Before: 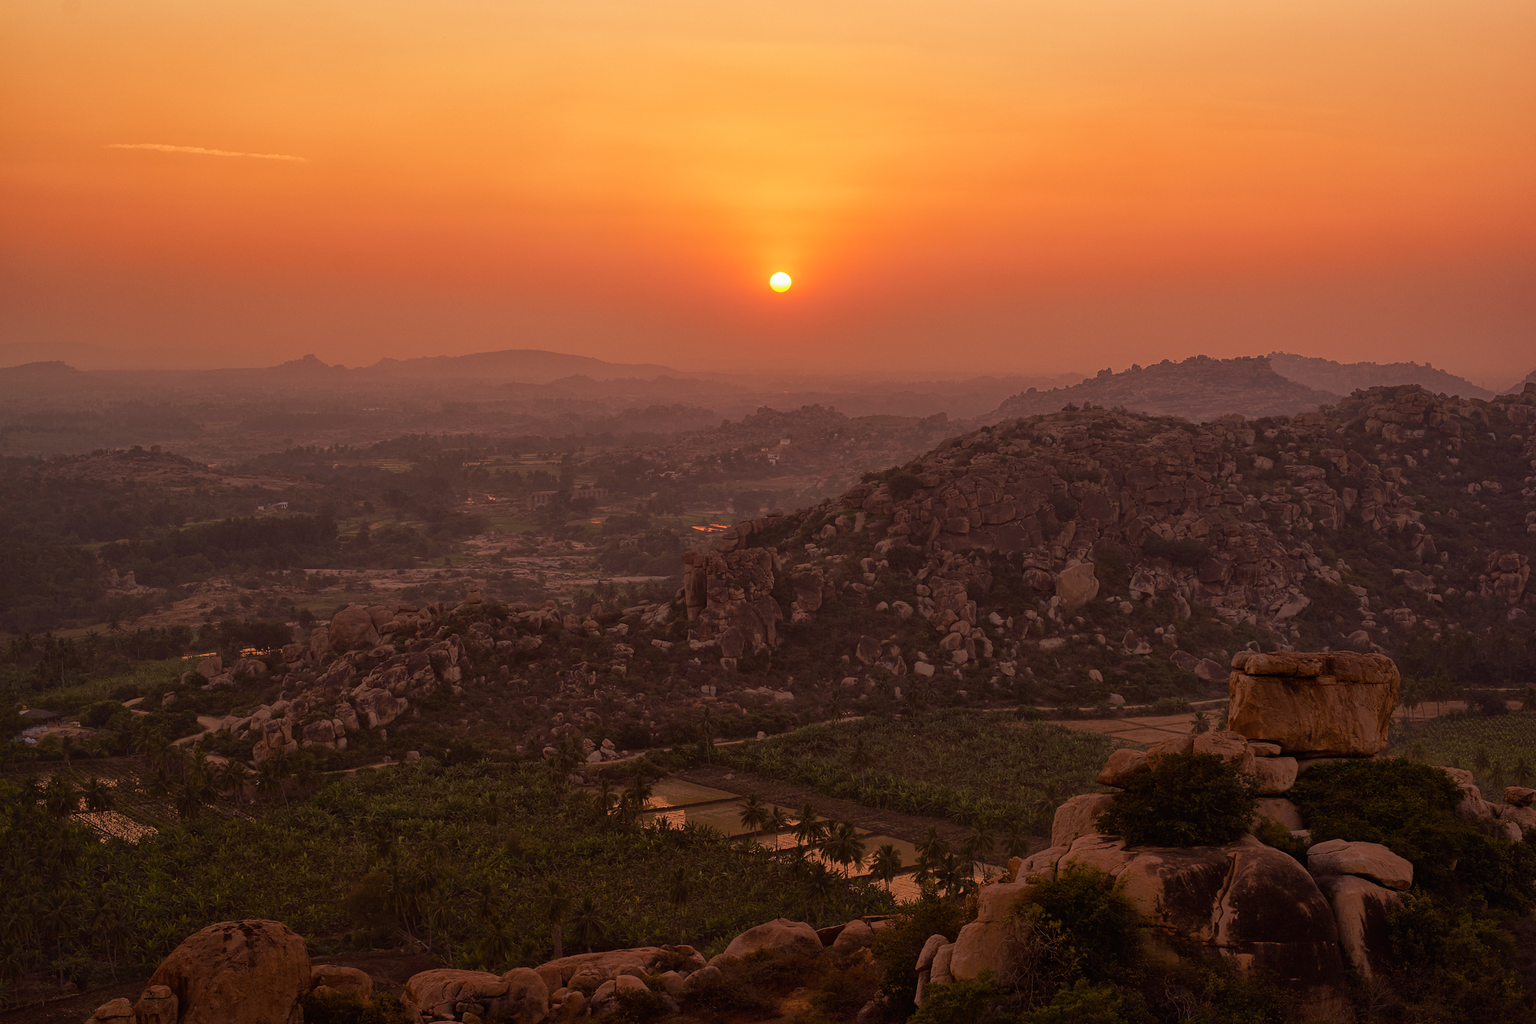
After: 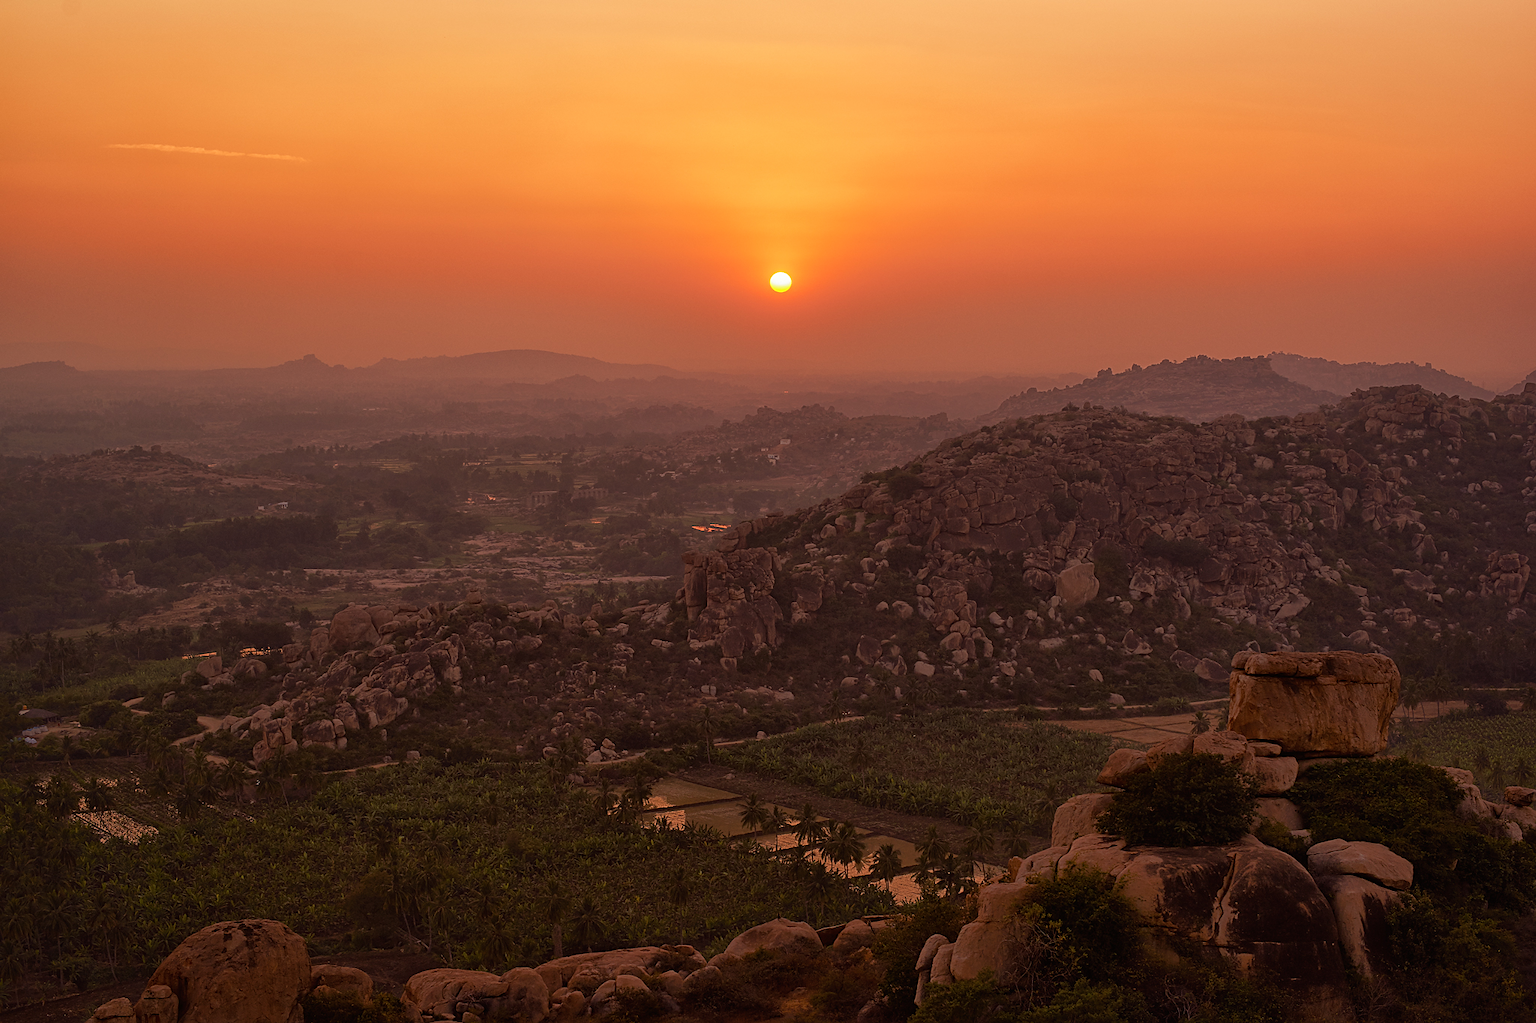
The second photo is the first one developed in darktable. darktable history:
sharpen: radius 1.901, amount 0.404, threshold 1.619
